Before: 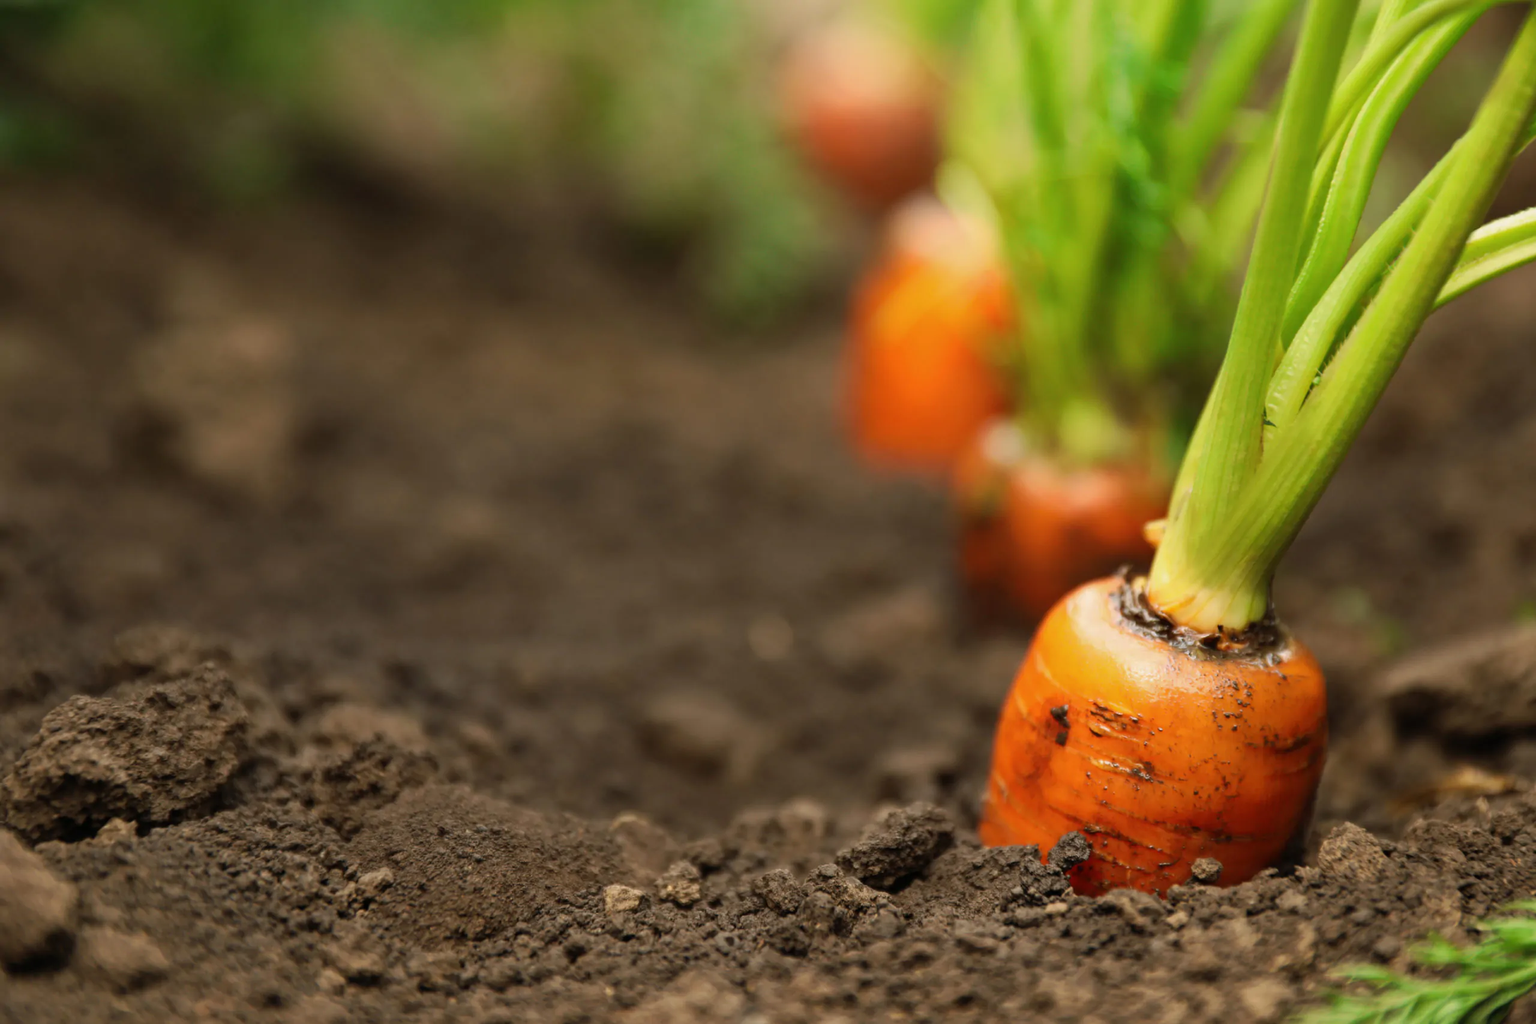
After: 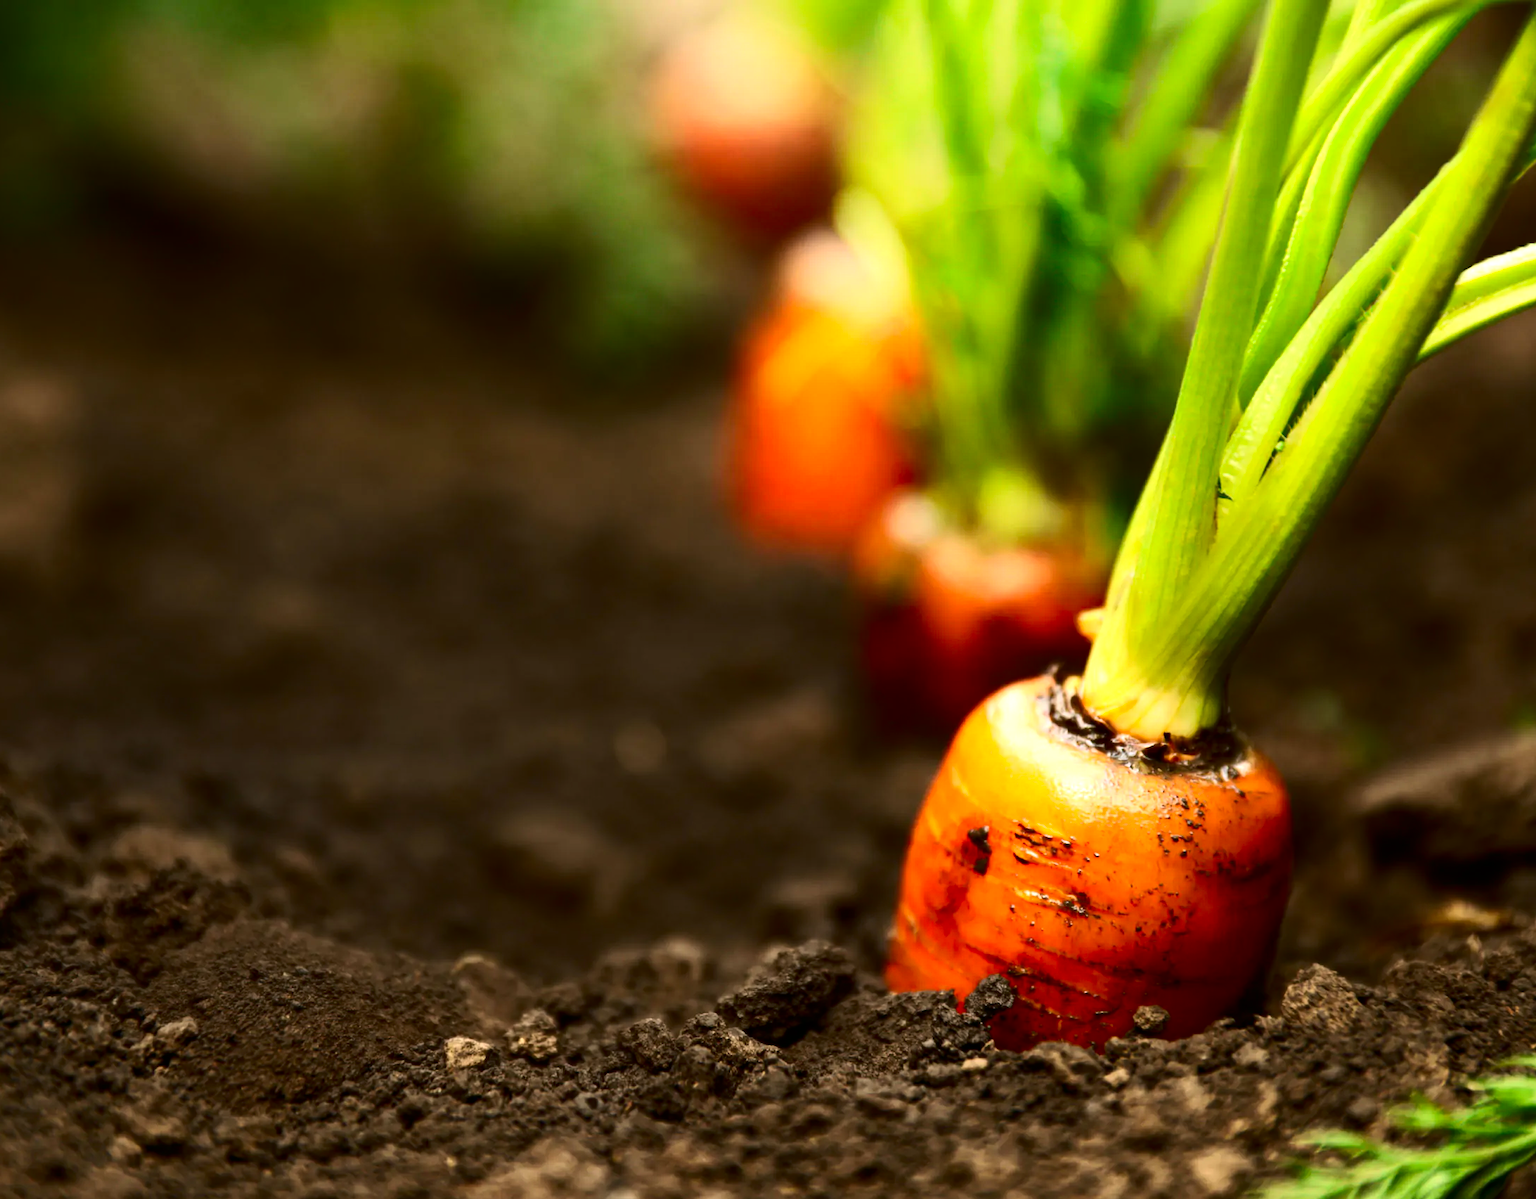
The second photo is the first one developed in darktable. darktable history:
crop and rotate: left 14.635%
contrast brightness saturation: contrast 0.209, brightness -0.109, saturation 0.211
tone equalizer: -8 EV -0.736 EV, -7 EV -0.727 EV, -6 EV -0.614 EV, -5 EV -0.406 EV, -3 EV 0.366 EV, -2 EV 0.6 EV, -1 EV 0.696 EV, +0 EV 0.749 EV, edges refinement/feathering 500, mask exposure compensation -1.57 EV, preserve details guided filter
